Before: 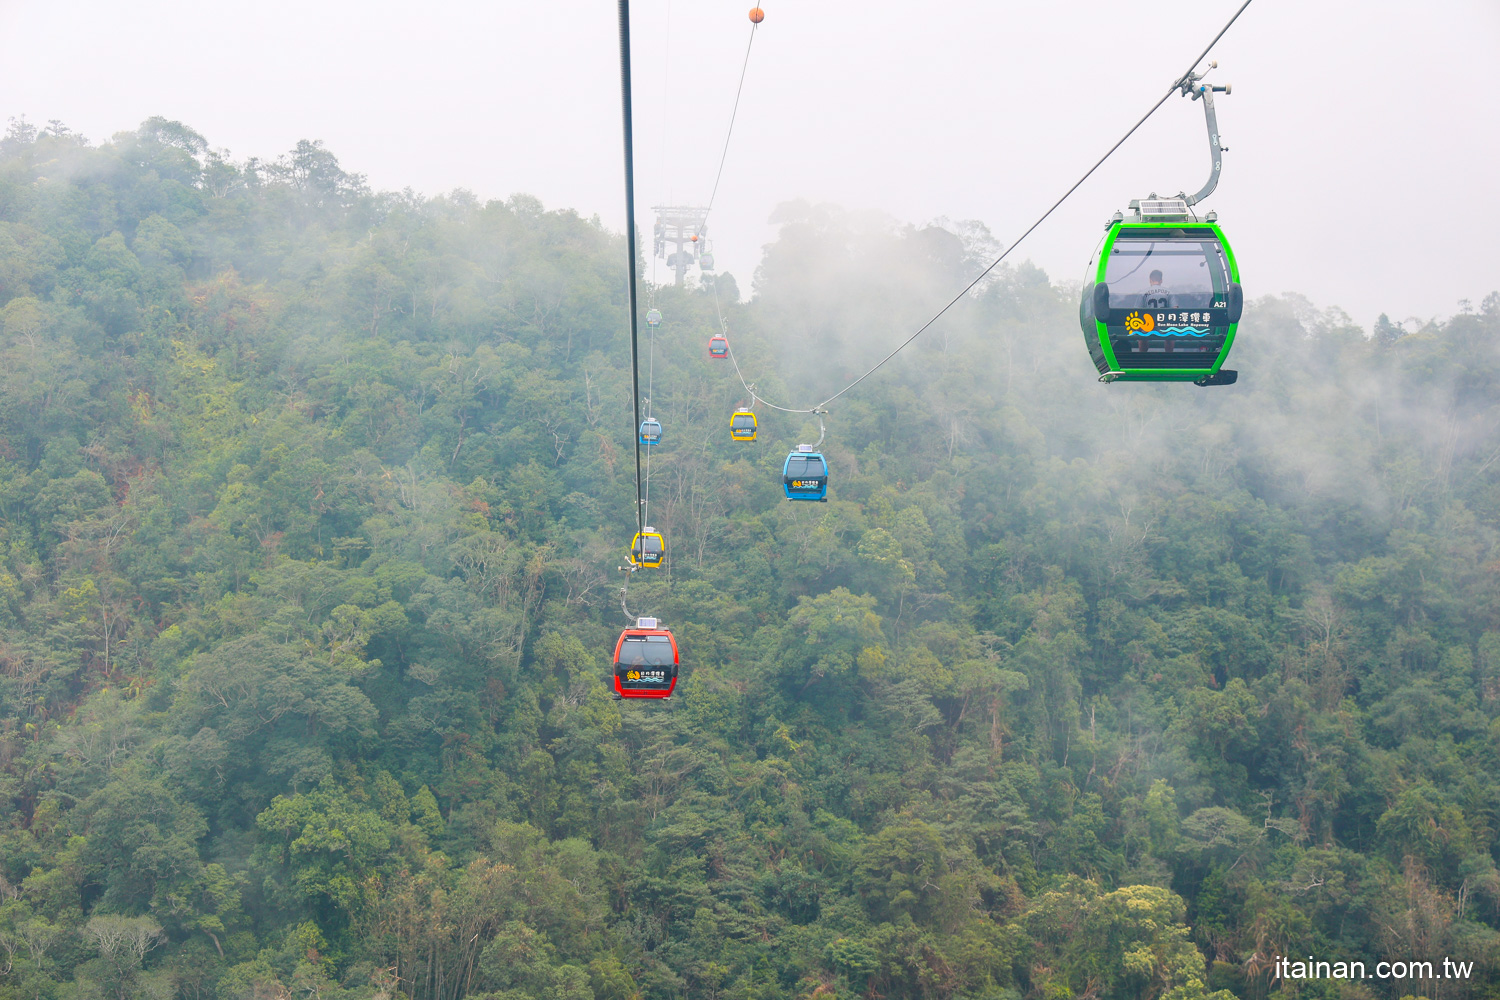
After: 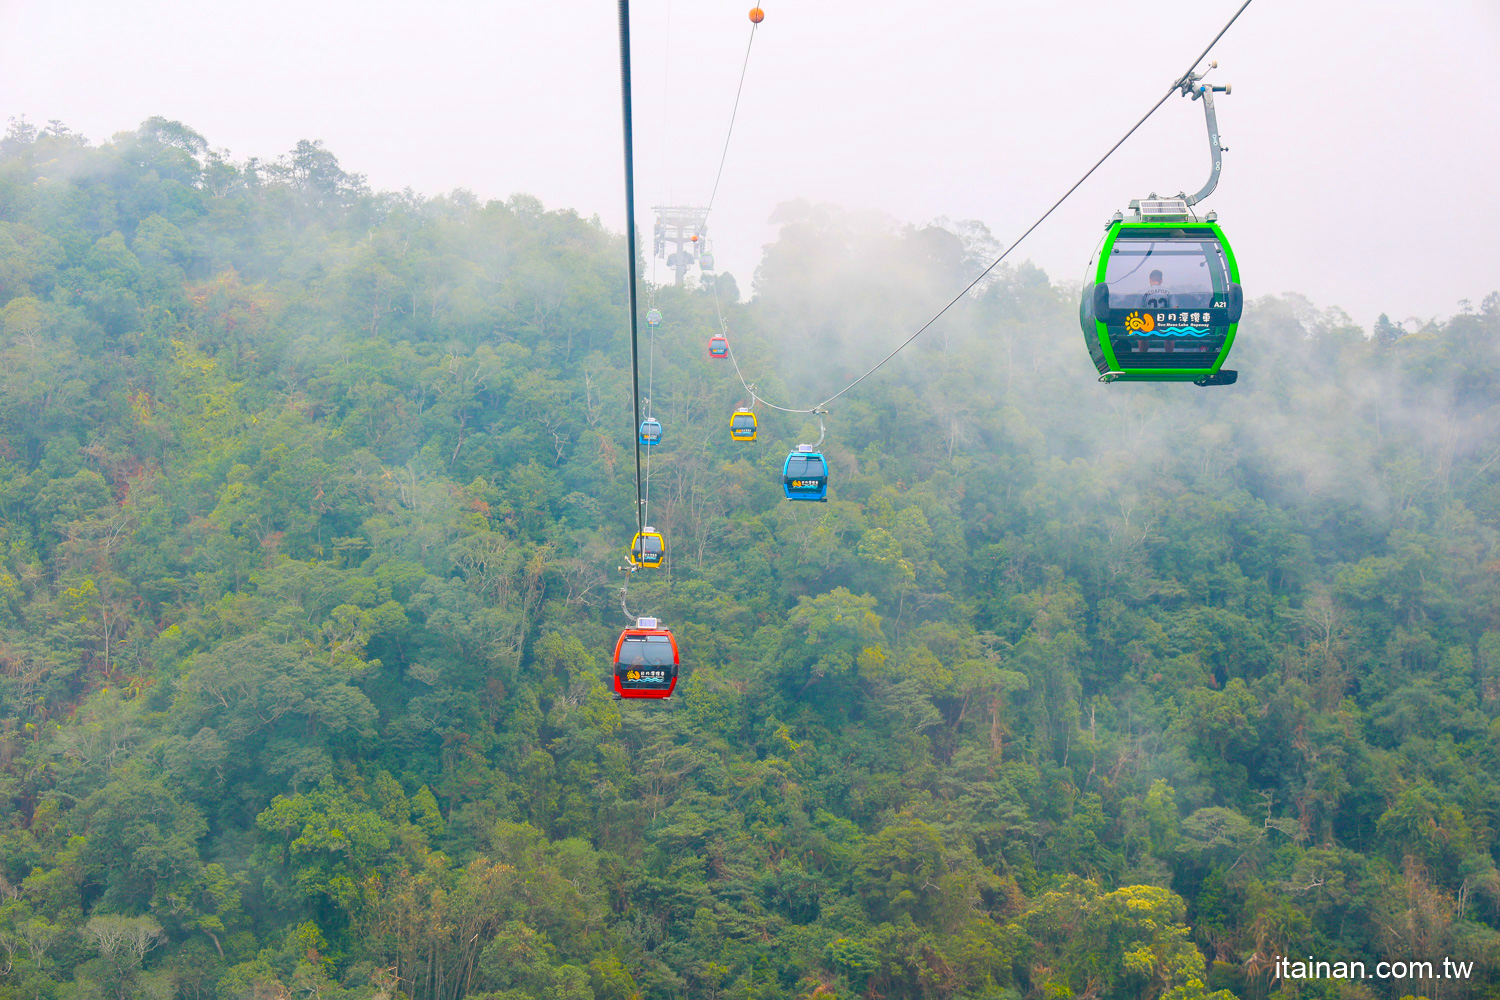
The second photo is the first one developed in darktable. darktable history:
color balance rgb: linear chroma grading › global chroma 9.063%, perceptual saturation grading › global saturation 29.477%, global vibrance 20%
